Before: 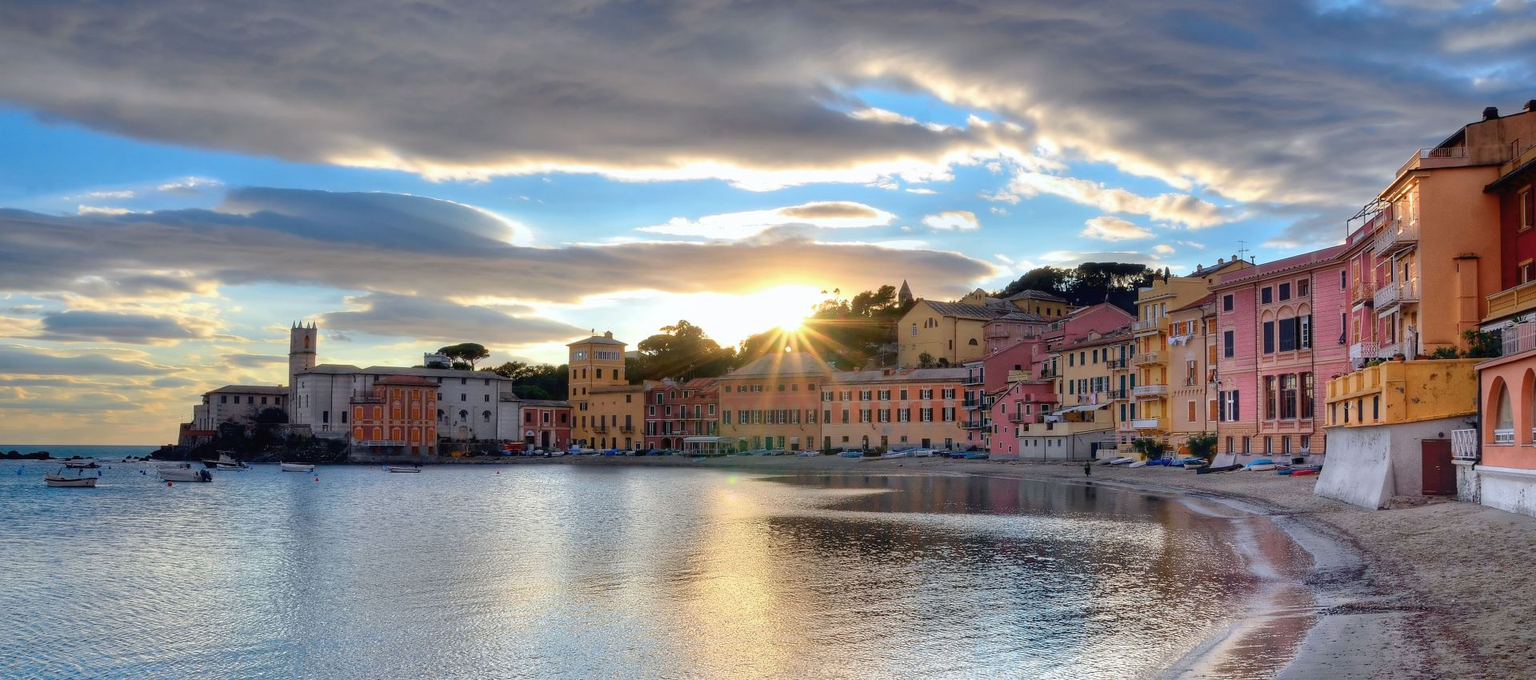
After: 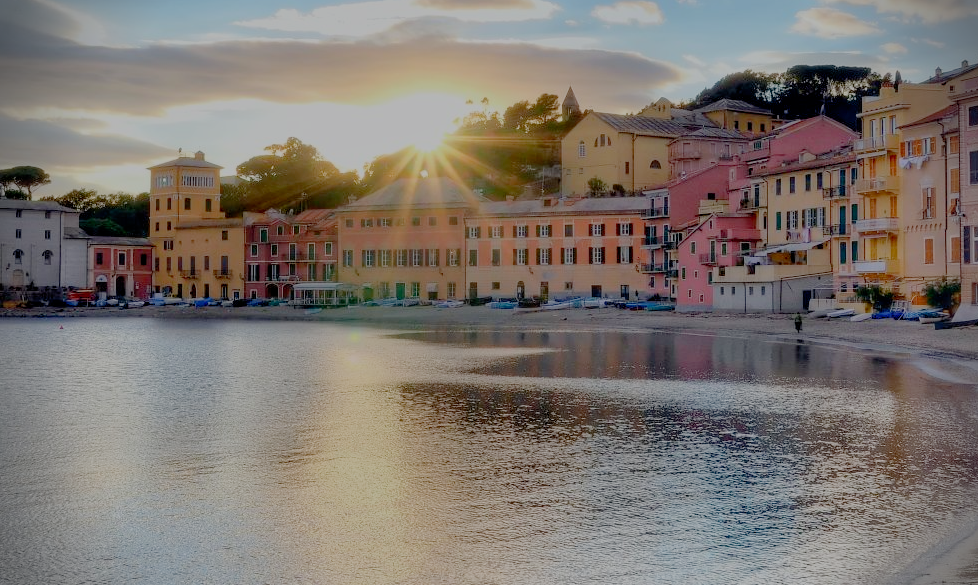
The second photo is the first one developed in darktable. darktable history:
crop and rotate: left 29.237%, top 31.152%, right 19.807%
vignetting: fall-off start 88.03%, fall-off radius 24.9%
shadows and highlights: shadows 25, highlights -25
filmic rgb: black relative exposure -7 EV, white relative exposure 6 EV, threshold 3 EV, target black luminance 0%, hardness 2.73, latitude 61.22%, contrast 0.691, highlights saturation mix 10%, shadows ↔ highlights balance -0.073%, preserve chrominance no, color science v4 (2020), iterations of high-quality reconstruction 10, contrast in shadows soft, contrast in highlights soft, enable highlight reconstruction true
